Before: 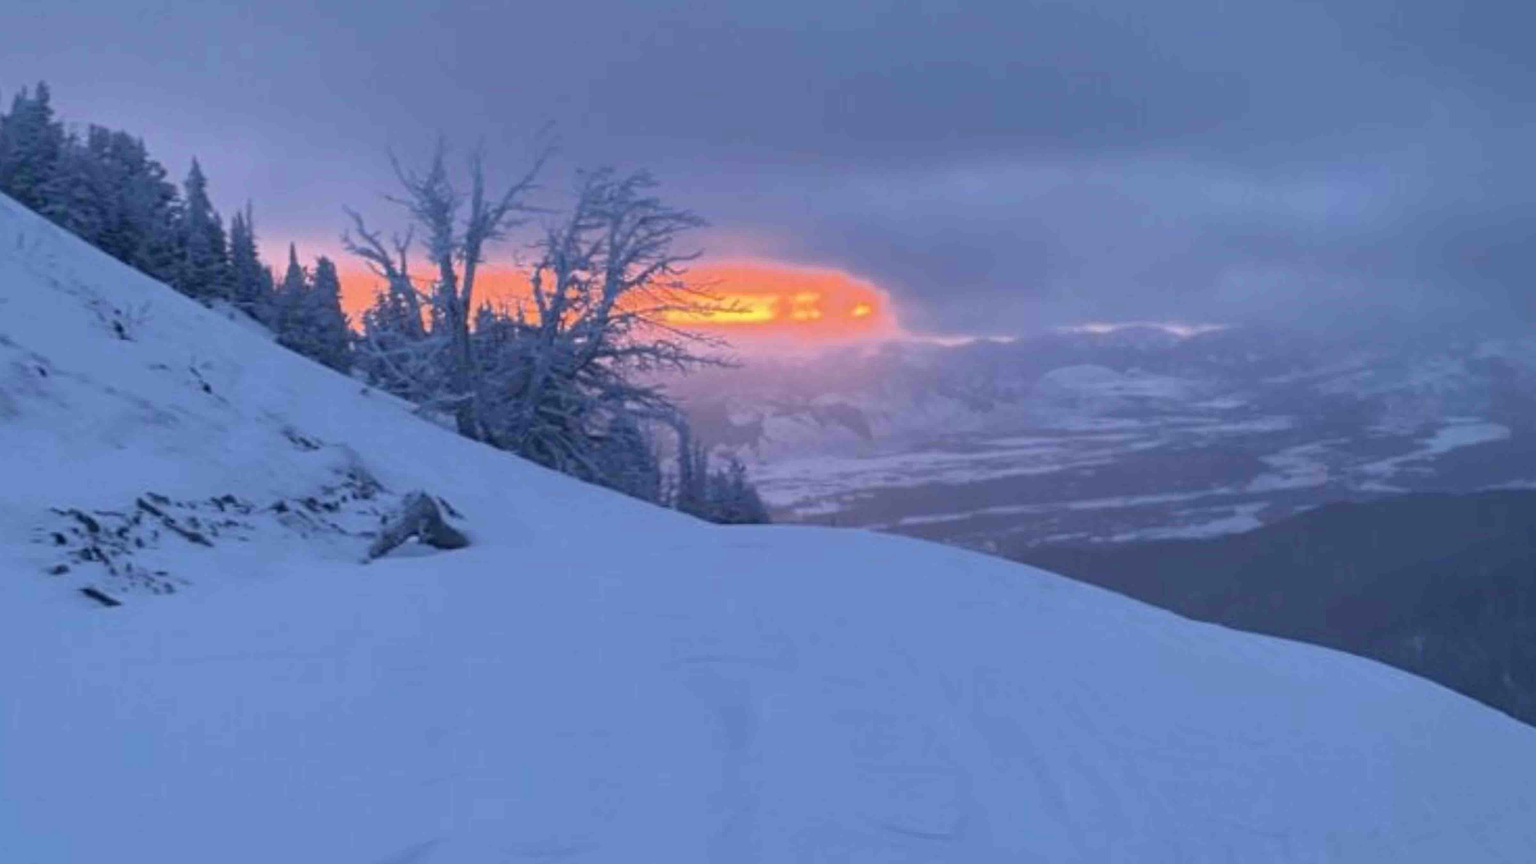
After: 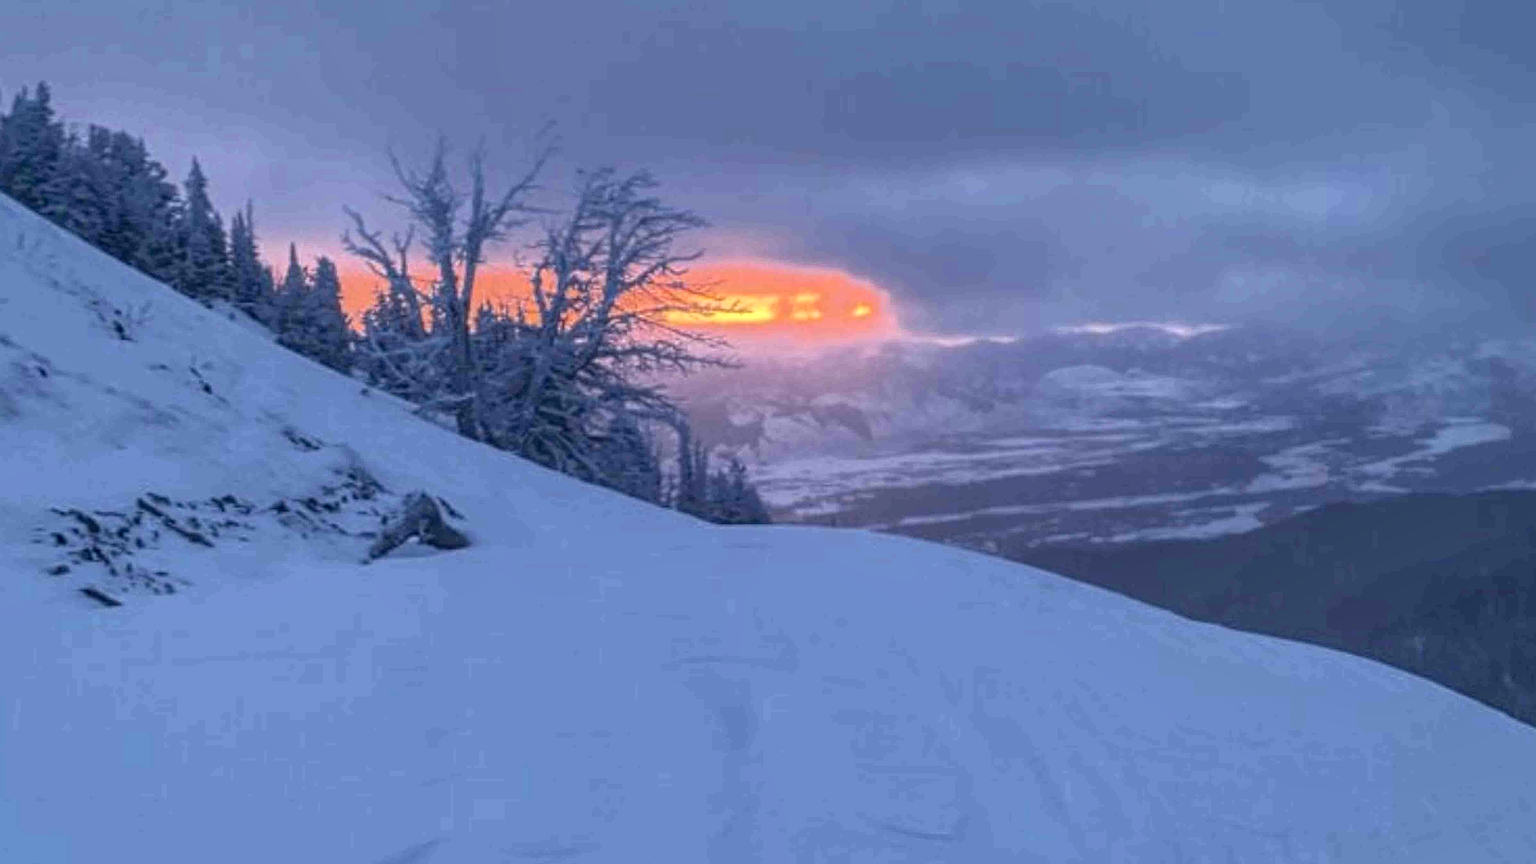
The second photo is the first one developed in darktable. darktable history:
local contrast: highlights 74%, shadows 55%, detail 176%, midtone range 0.213
sharpen: on, module defaults
